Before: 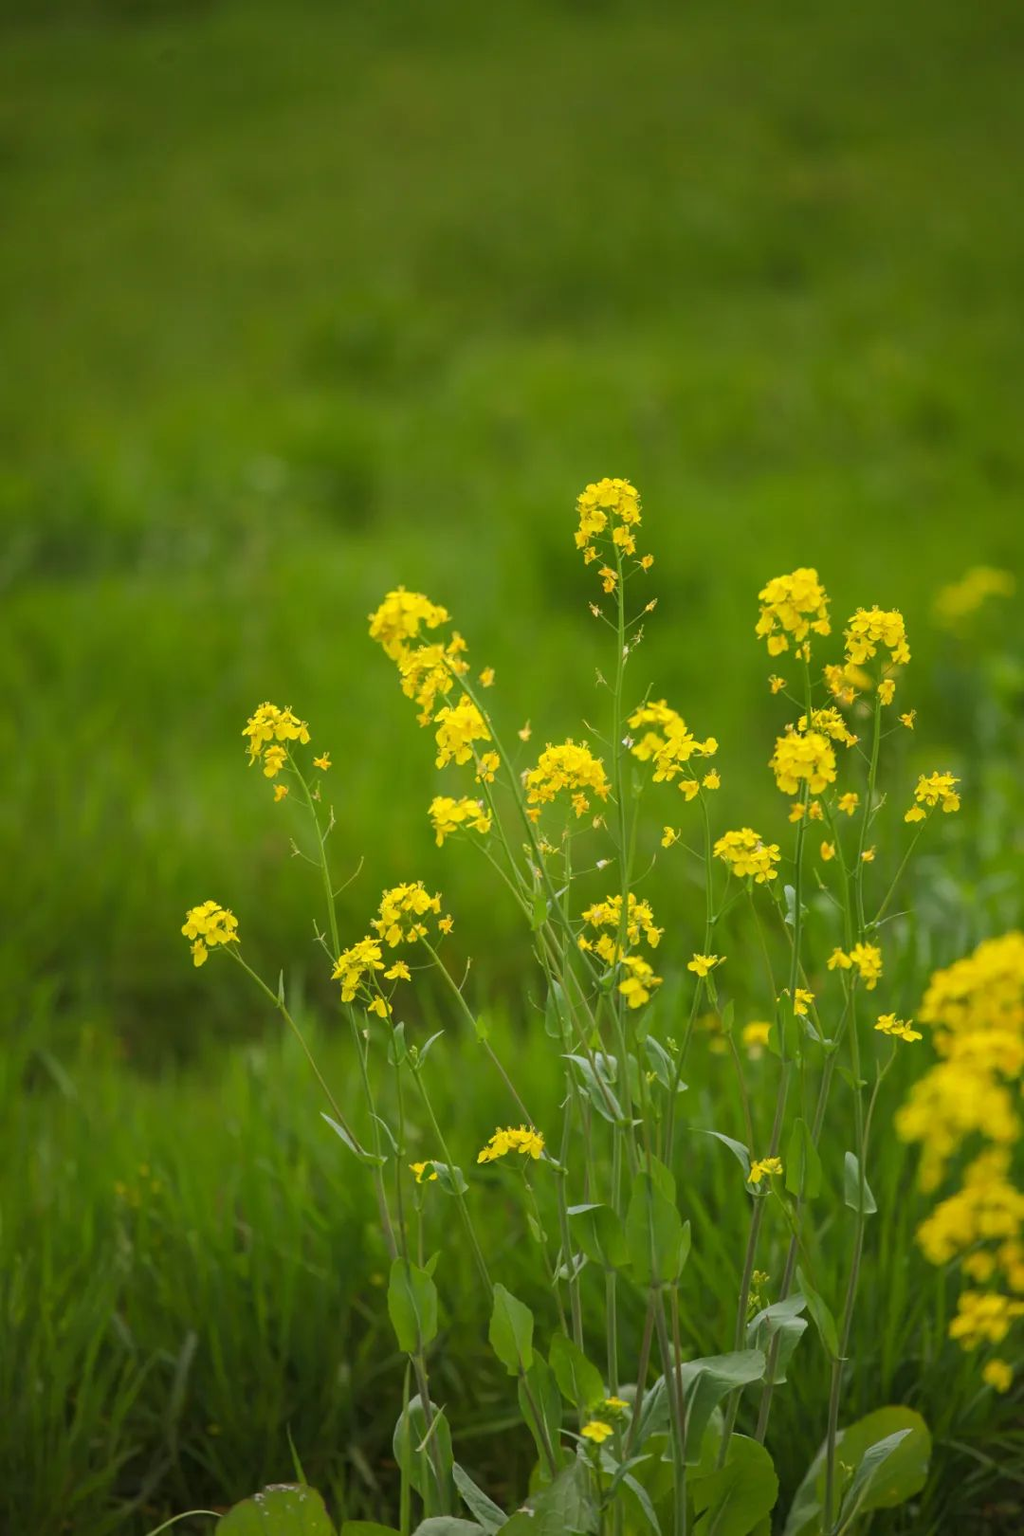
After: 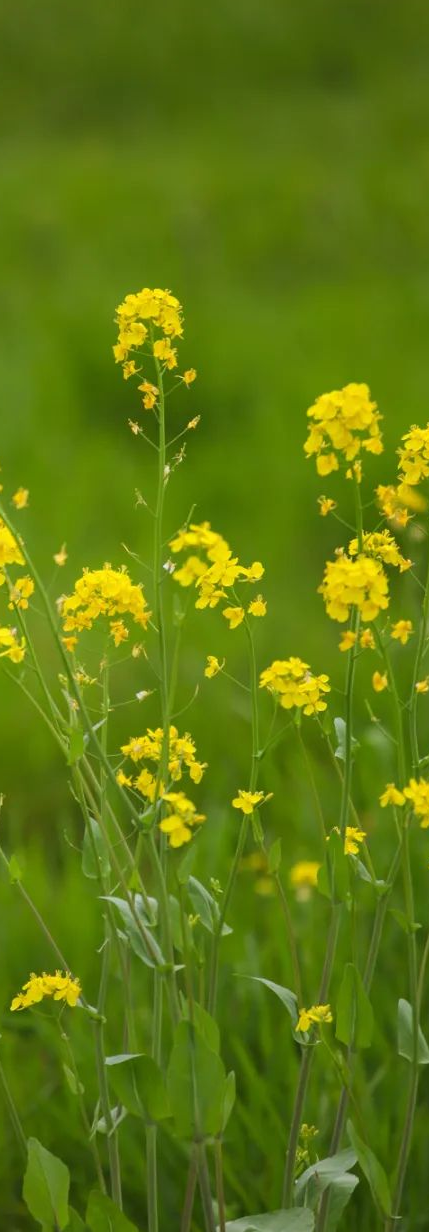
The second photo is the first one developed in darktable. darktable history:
color balance: mode lift, gamma, gain (sRGB)
crop: left 45.721%, top 13.393%, right 14.118%, bottom 10.01%
